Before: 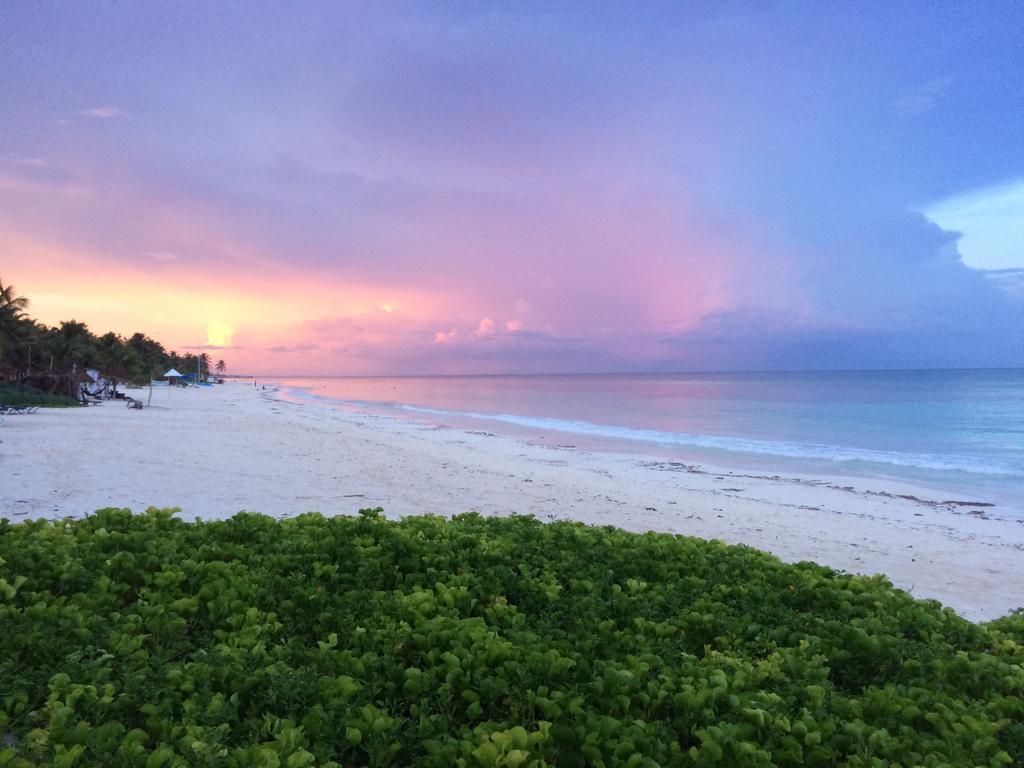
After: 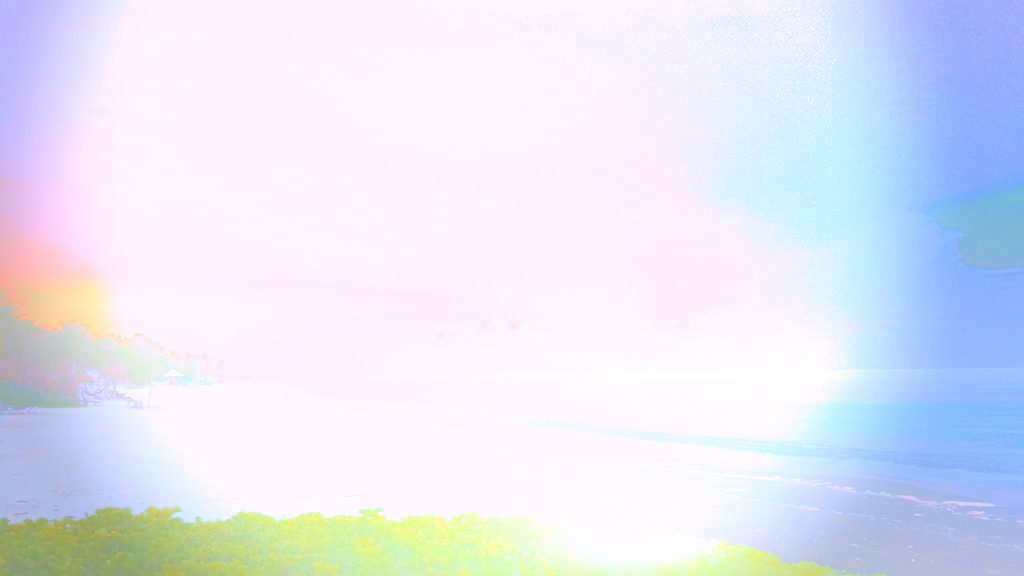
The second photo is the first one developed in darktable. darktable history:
crop: bottom 24.988%
color zones: curves: ch0 [(0.473, 0.374) (0.742, 0.784)]; ch1 [(0.354, 0.737) (0.742, 0.705)]; ch2 [(0.318, 0.421) (0.758, 0.532)]
tone curve: curves: ch0 [(0, 0) (0.405, 0.351) (1, 1)]
exposure: black level correction 0.003, exposure 0.383 EV
sharpen: radius 2.767
color reconstruction: threshold 101.25
grain: coarseness 7.08 ISO, strength 21.67%, mid-tones bias 59.58%
bloom: size 40%
vignetting: fall-off start 68.33%, fall-off radius 30%, saturation 0.042, center (-0.066, -0.311), width/height ratio 0.992, shape 0.85, dithering 8-bit output
